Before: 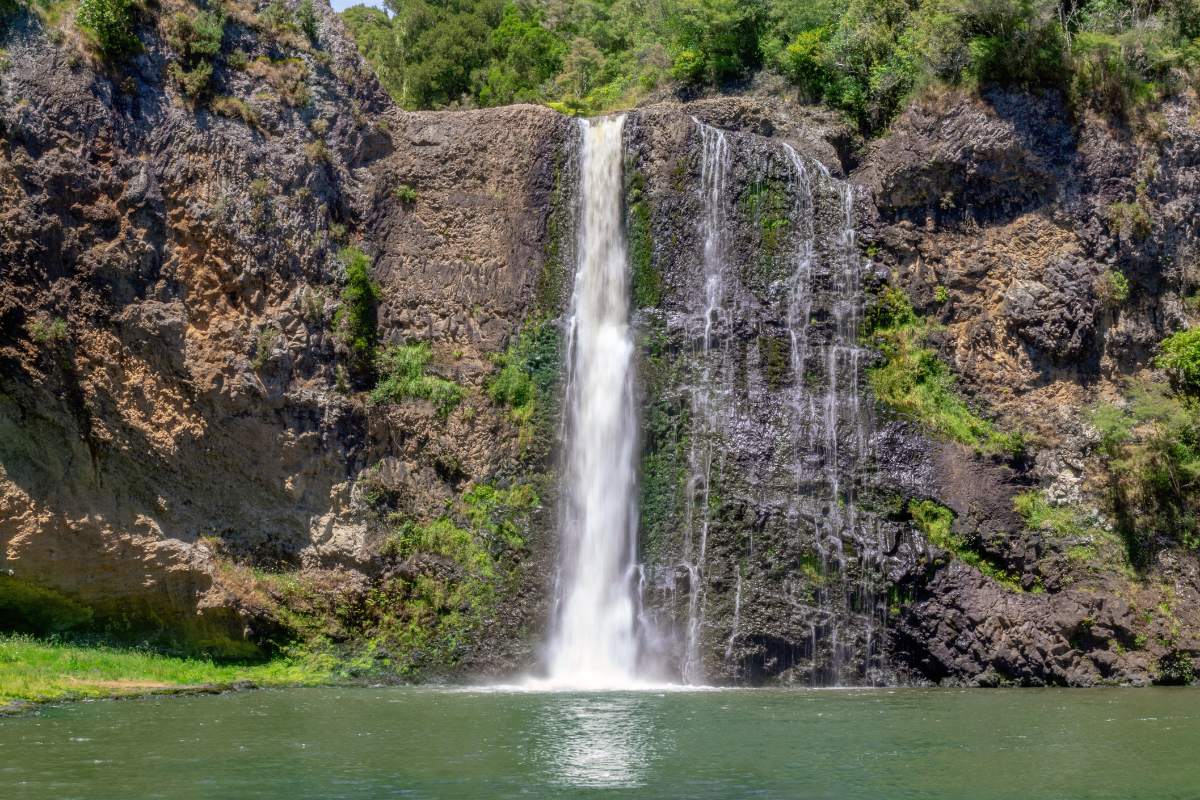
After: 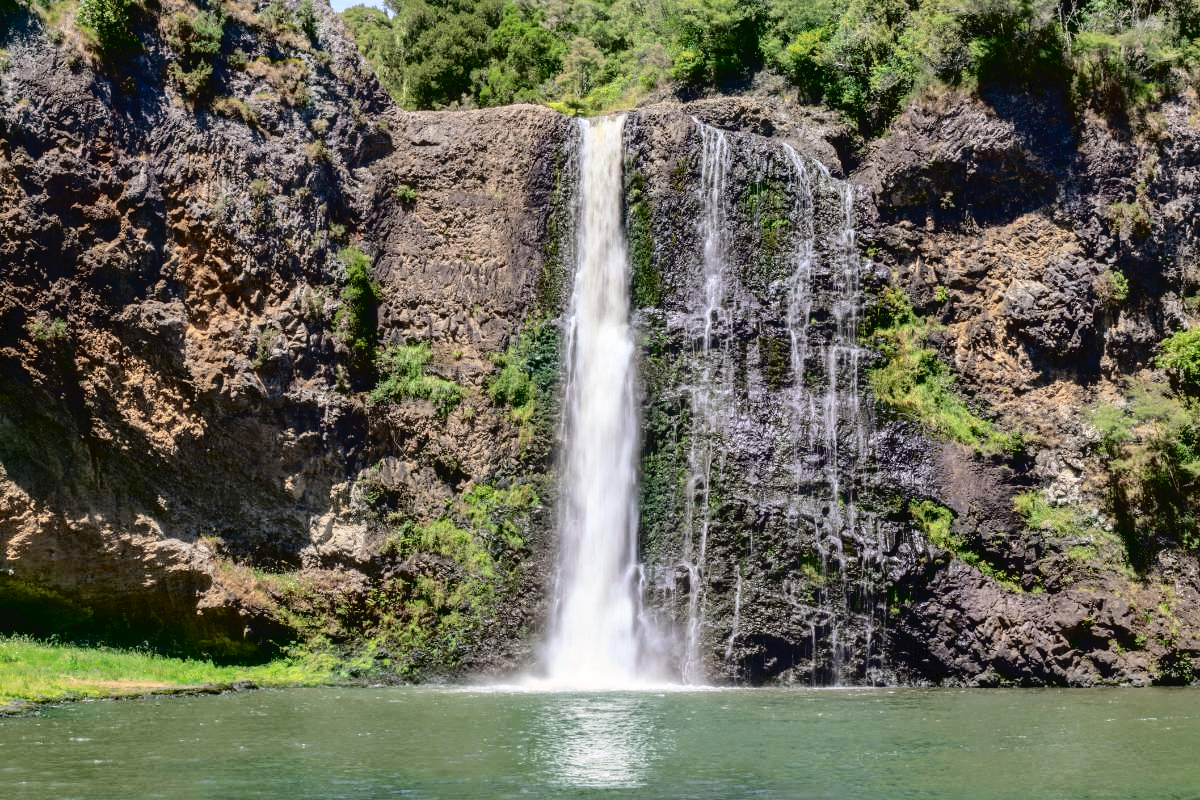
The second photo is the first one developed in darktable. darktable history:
tone curve: curves: ch0 [(0, 0) (0.003, 0.03) (0.011, 0.03) (0.025, 0.033) (0.044, 0.035) (0.069, 0.04) (0.1, 0.046) (0.136, 0.052) (0.177, 0.08) (0.224, 0.121) (0.277, 0.225) (0.335, 0.343) (0.399, 0.456) (0.468, 0.555) (0.543, 0.647) (0.623, 0.732) (0.709, 0.808) (0.801, 0.886) (0.898, 0.947) (1, 1)], color space Lab, independent channels, preserve colors none
